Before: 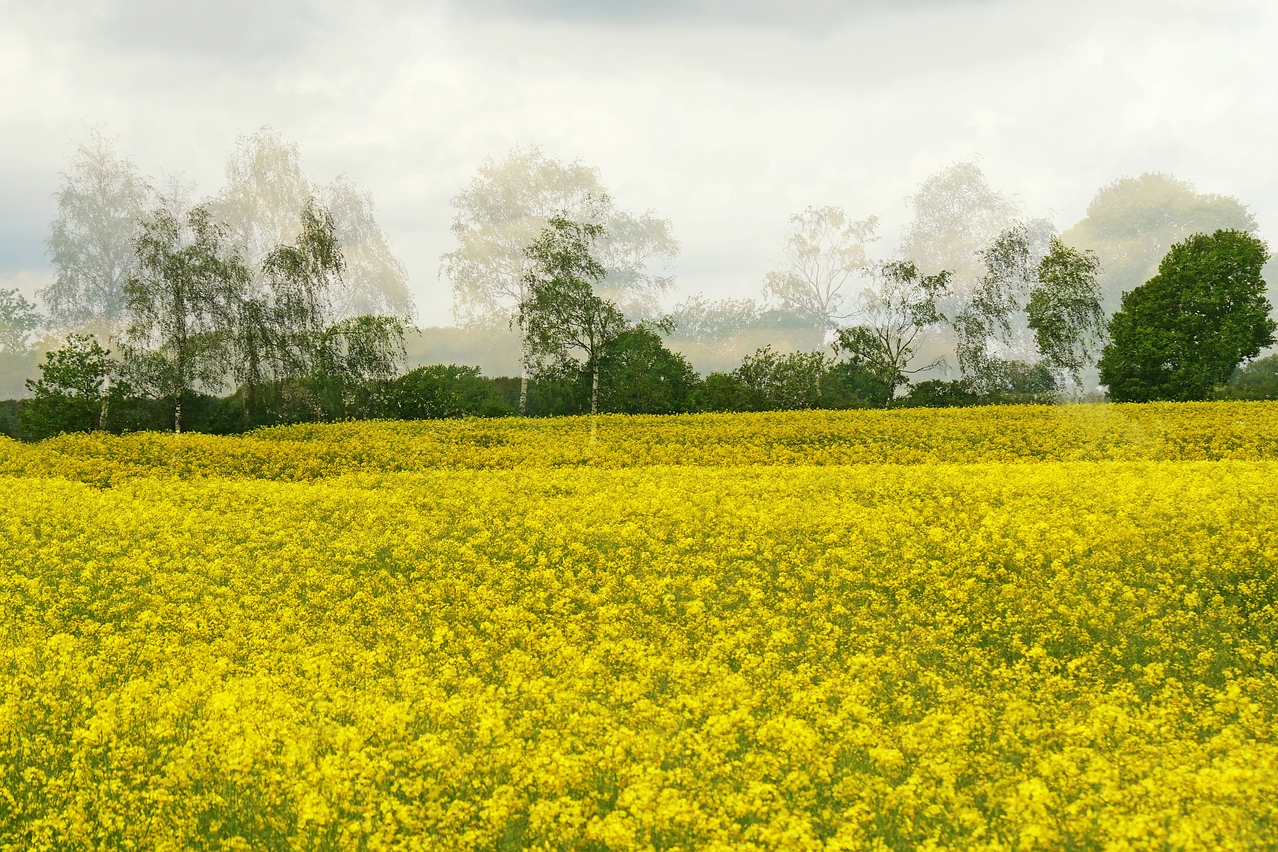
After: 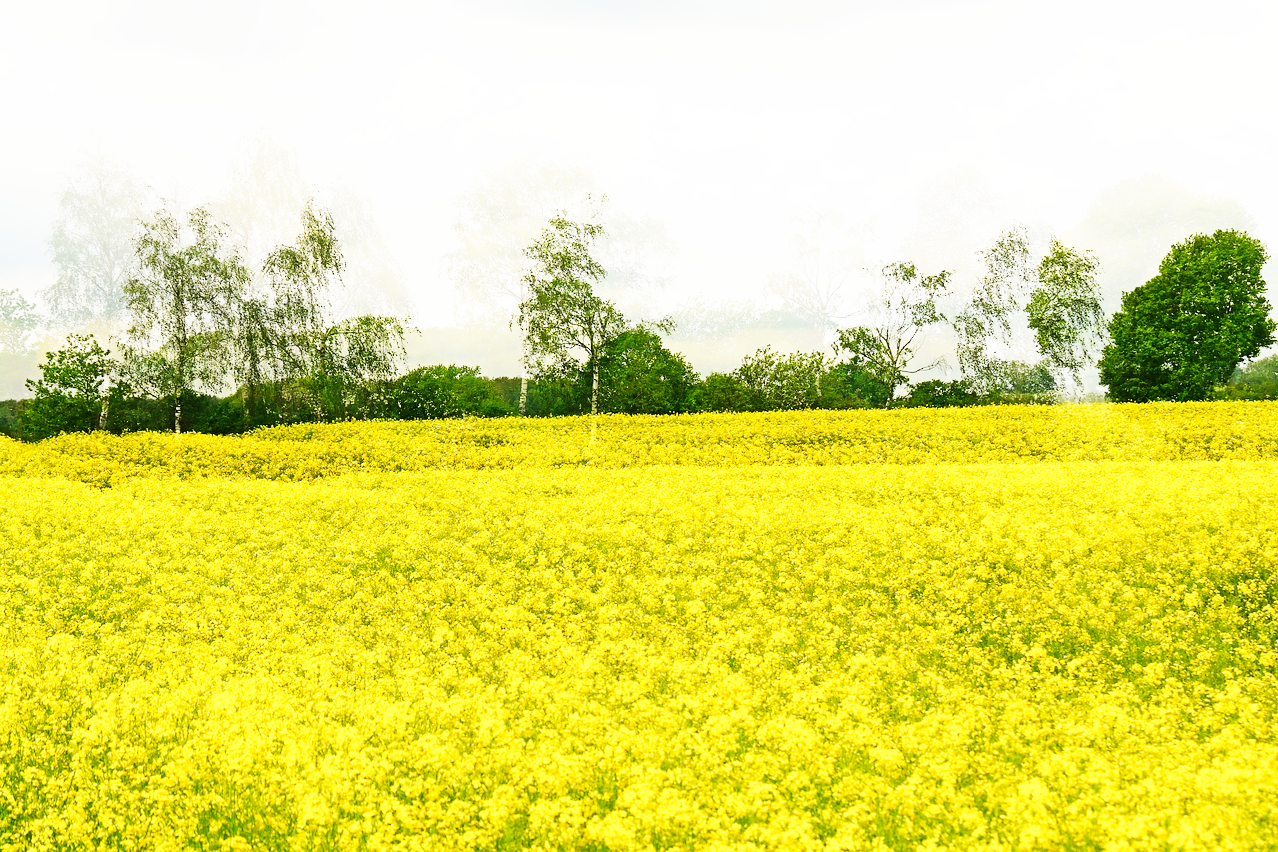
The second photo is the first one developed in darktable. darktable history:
base curve: curves: ch0 [(0, 0) (0.007, 0.004) (0.027, 0.03) (0.046, 0.07) (0.207, 0.54) (0.442, 0.872) (0.673, 0.972) (1, 1)], preserve colors none
white balance: emerald 1
